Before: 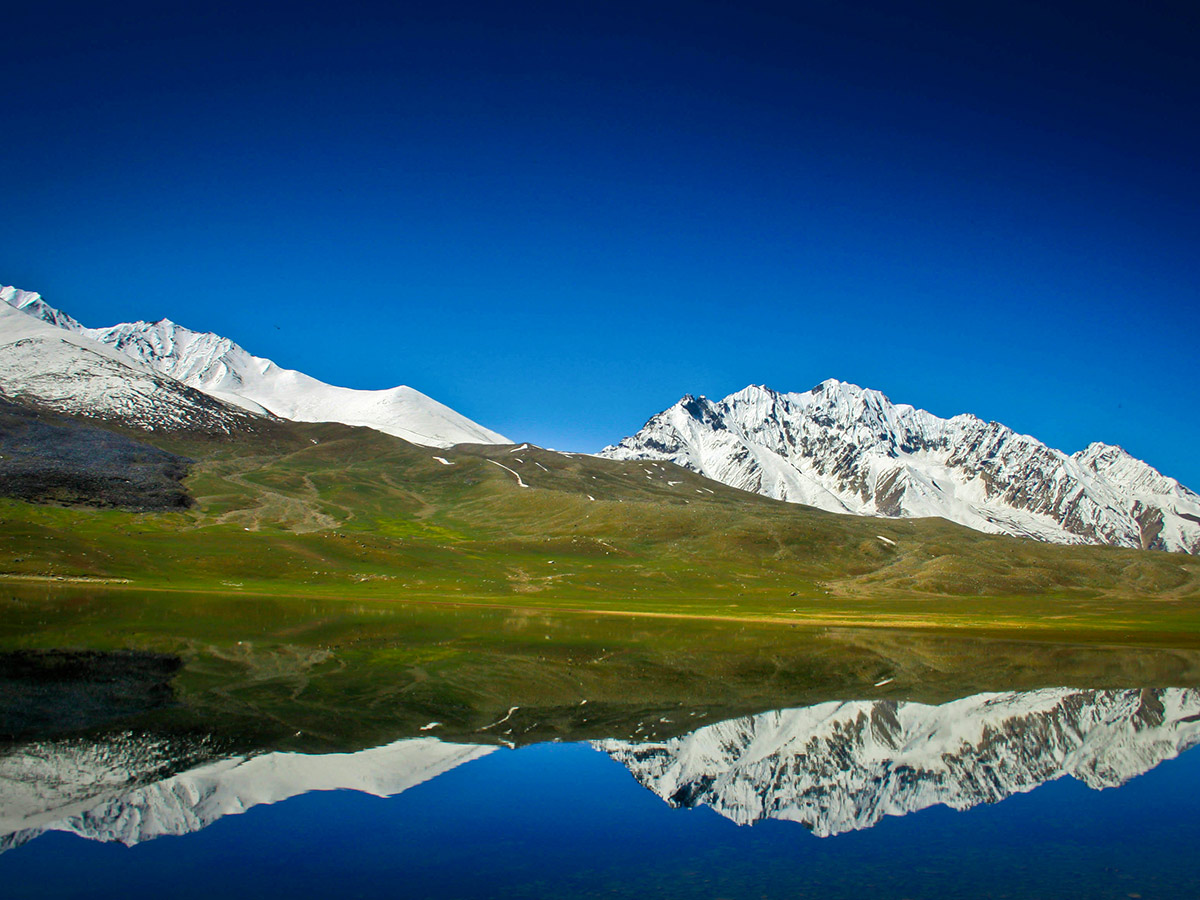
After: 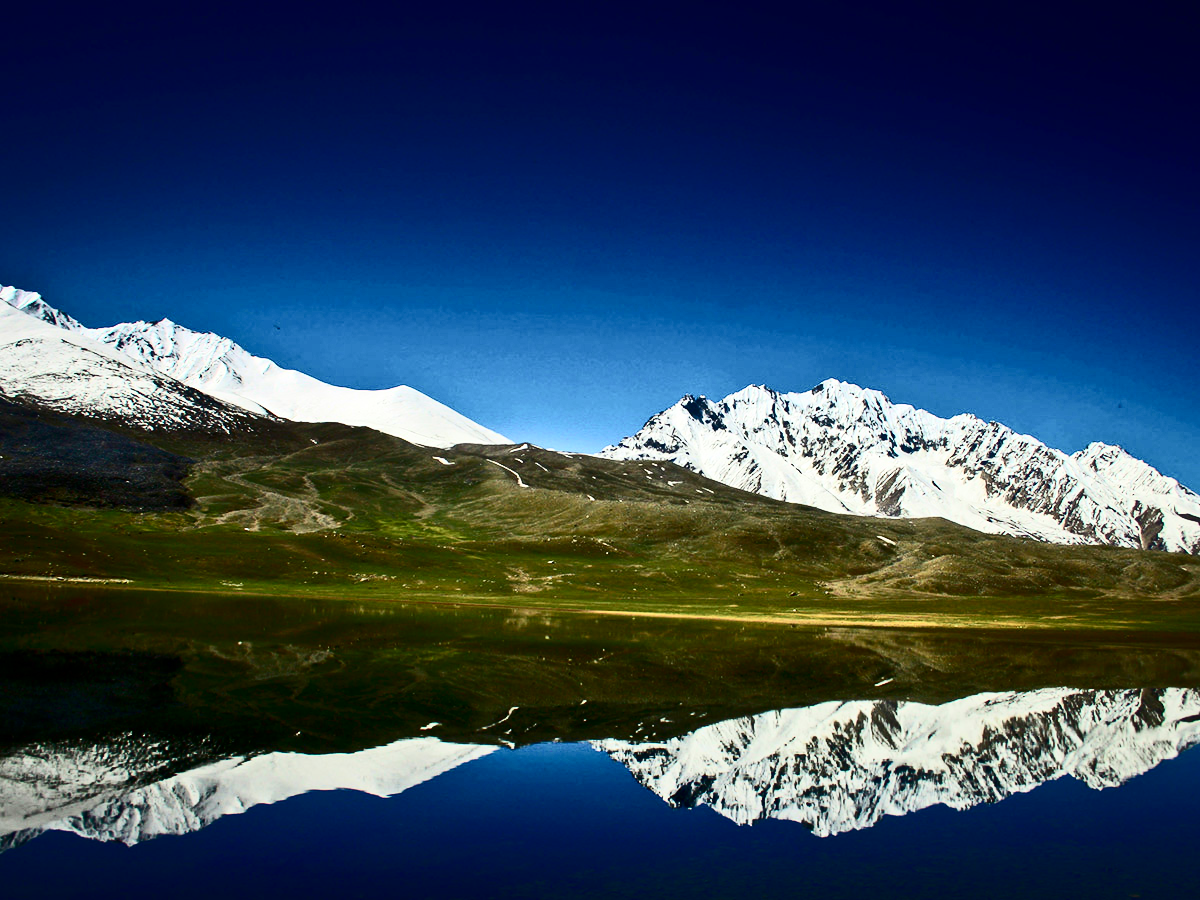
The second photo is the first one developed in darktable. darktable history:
contrast brightness saturation: contrast 0.507, saturation -0.098
